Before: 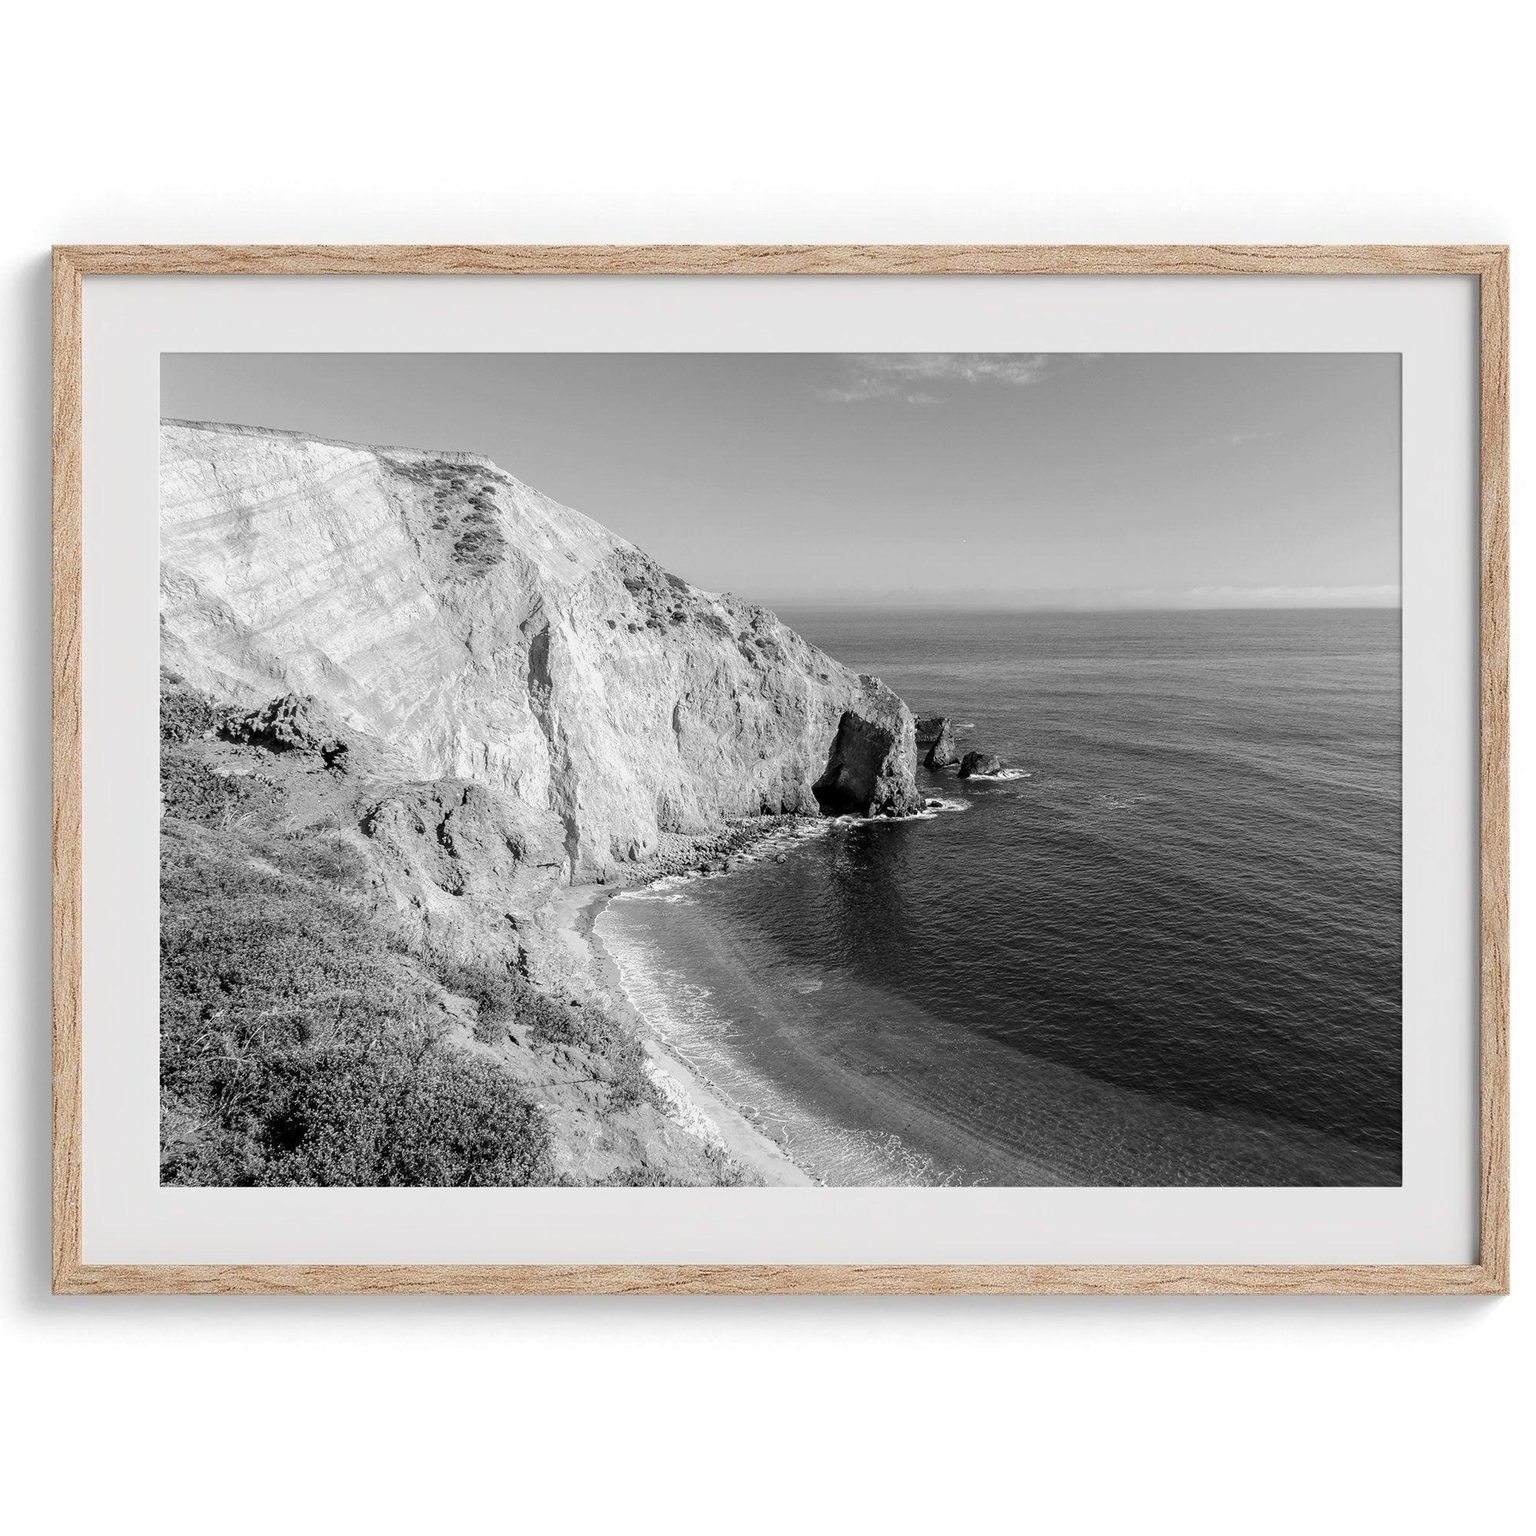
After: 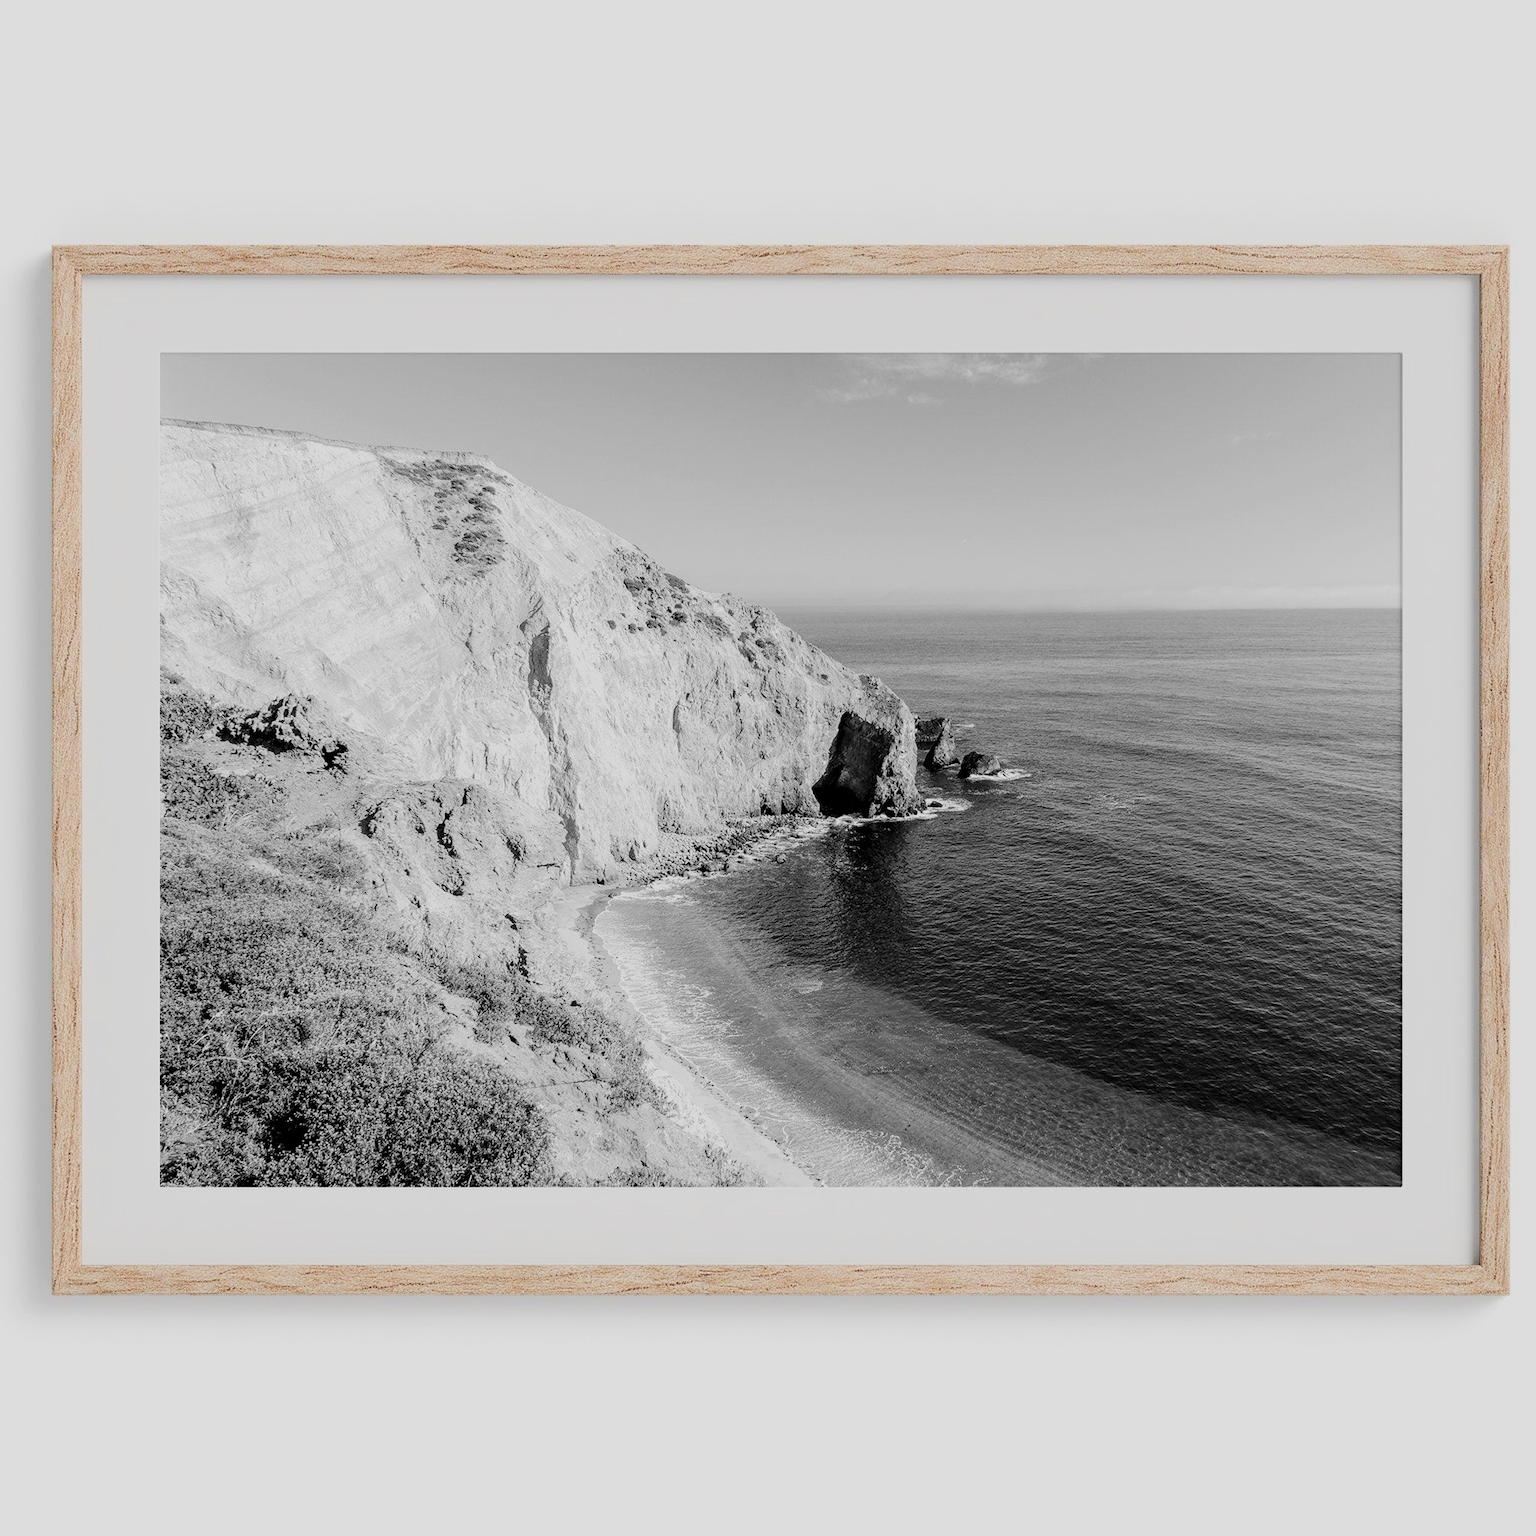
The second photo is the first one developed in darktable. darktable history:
exposure: black level correction 0, exposure 0.499 EV, compensate exposure bias true, compensate highlight preservation false
filmic rgb: black relative exposure -7.12 EV, white relative exposure 5.37 EV, hardness 3.03
